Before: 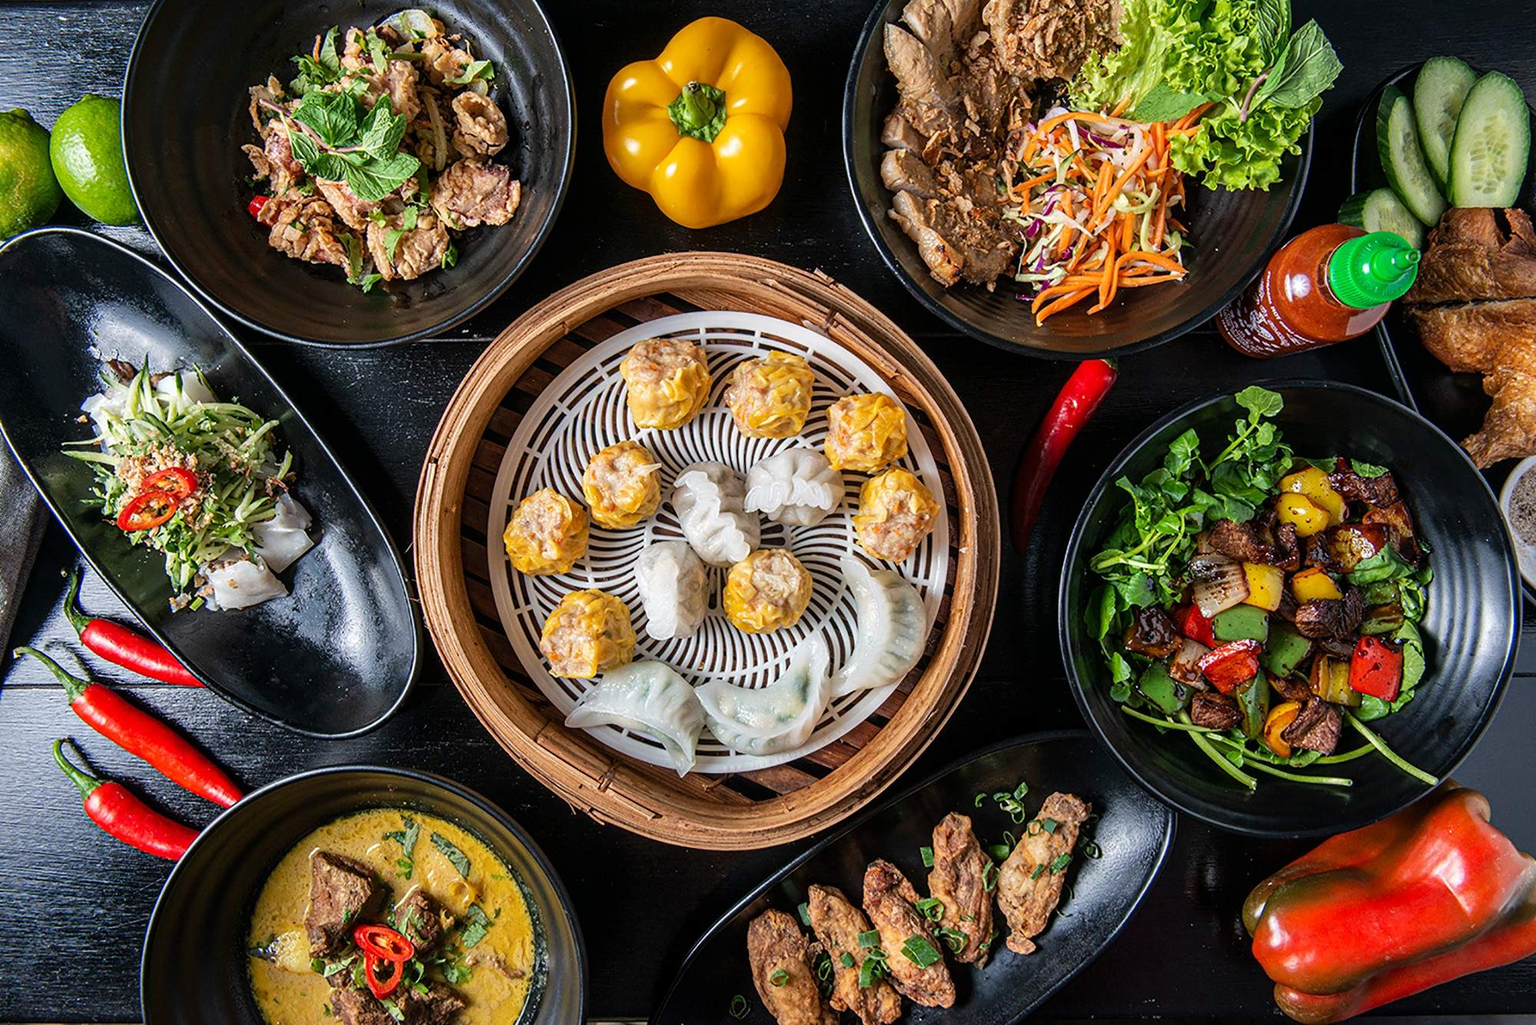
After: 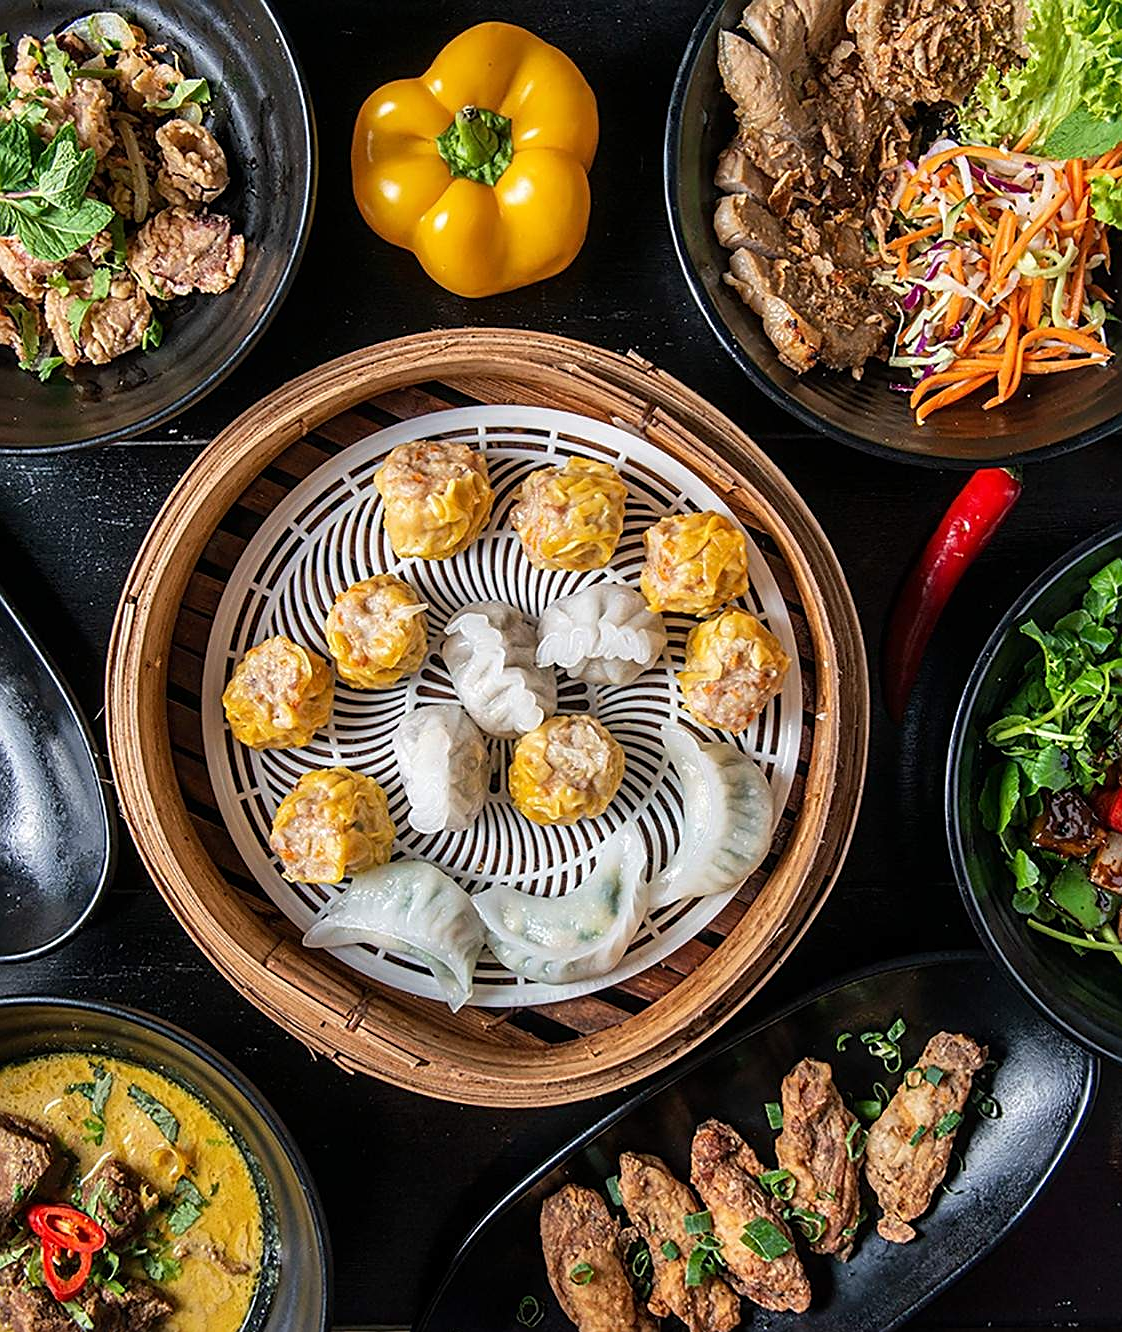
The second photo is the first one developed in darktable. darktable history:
sharpen: on, module defaults
crop: left 21.674%, right 22.086%
